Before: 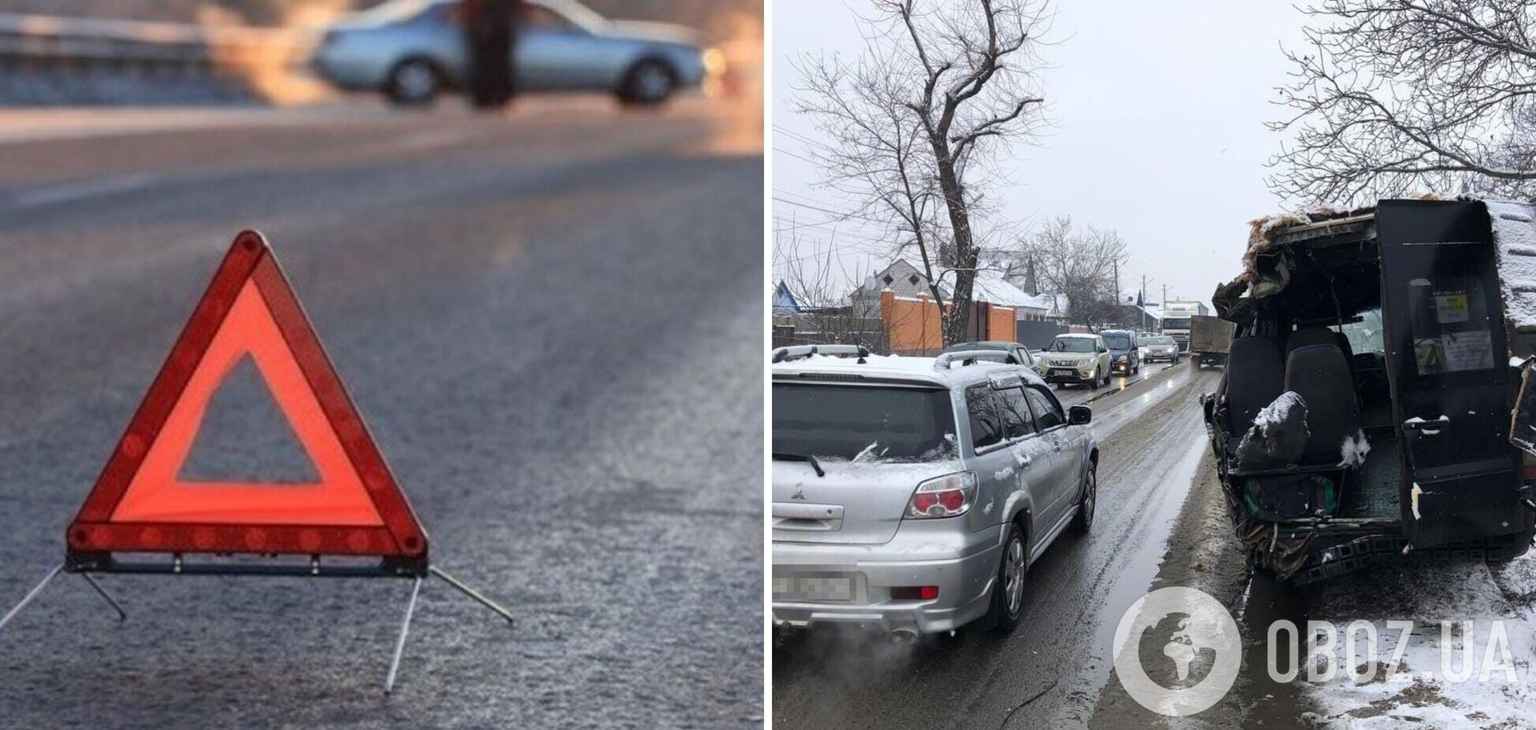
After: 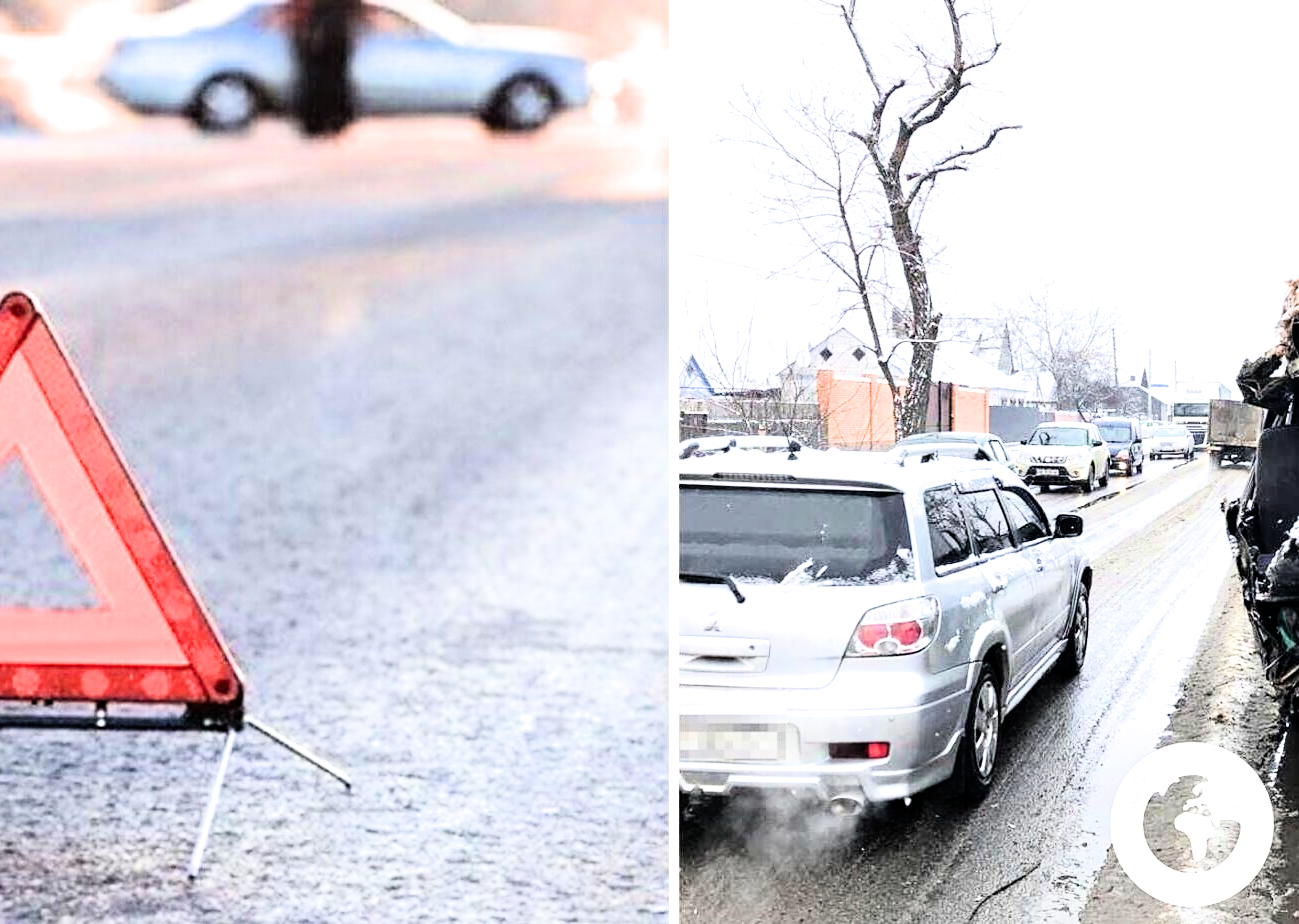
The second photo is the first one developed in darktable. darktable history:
exposure: black level correction 0, exposure 0.697 EV, compensate highlight preservation false
crop: left 15.366%, right 17.779%
tone equalizer: -7 EV 0.153 EV, -6 EV 0.579 EV, -5 EV 1.17 EV, -4 EV 1.33 EV, -3 EV 1.17 EV, -2 EV 0.6 EV, -1 EV 0.158 EV, edges refinement/feathering 500, mask exposure compensation -1.57 EV, preserve details no
contrast equalizer: octaves 7, y [[0.509, 0.514, 0.523, 0.542, 0.578, 0.603], [0.5 ×6], [0.509, 0.514, 0.523, 0.542, 0.578, 0.603], [0.001, 0.002, 0.003, 0.005, 0.01, 0.013], [0.001, 0.002, 0.003, 0.005, 0.01, 0.013]]
filmic rgb: black relative exposure -7.96 EV, white relative exposure 2.19 EV, hardness 6.9
